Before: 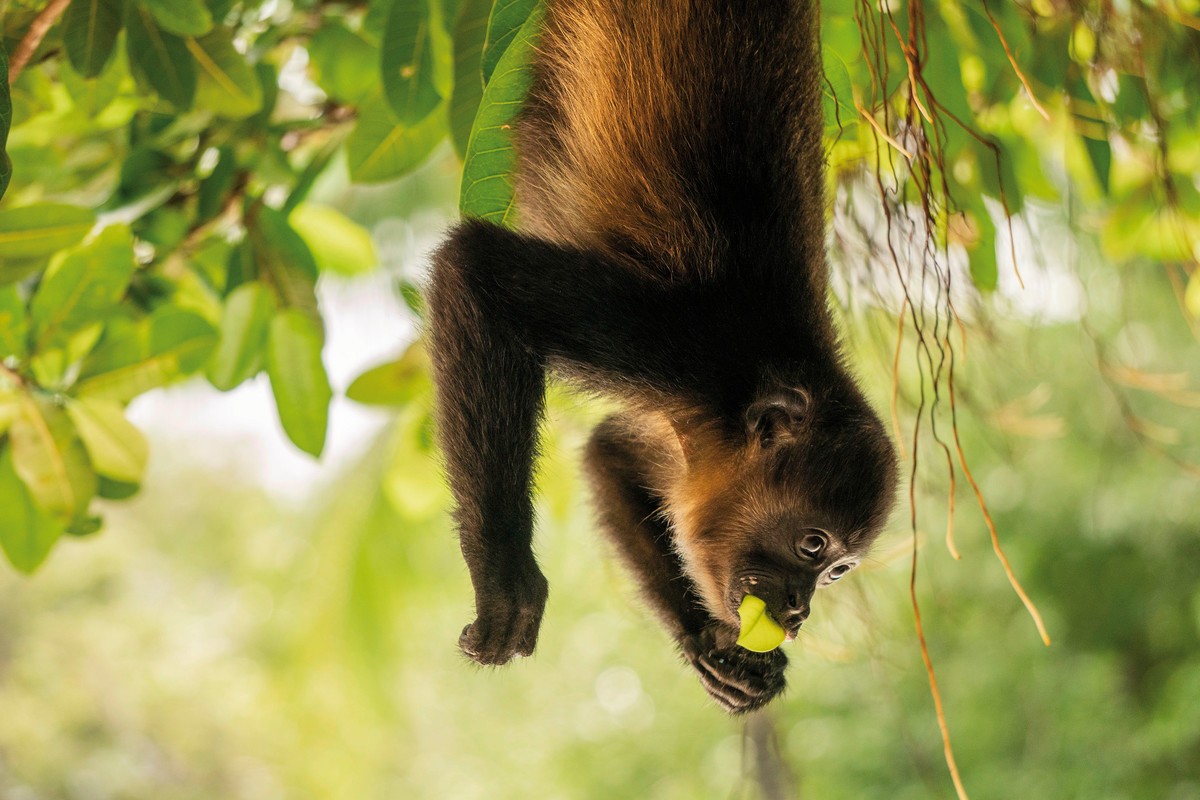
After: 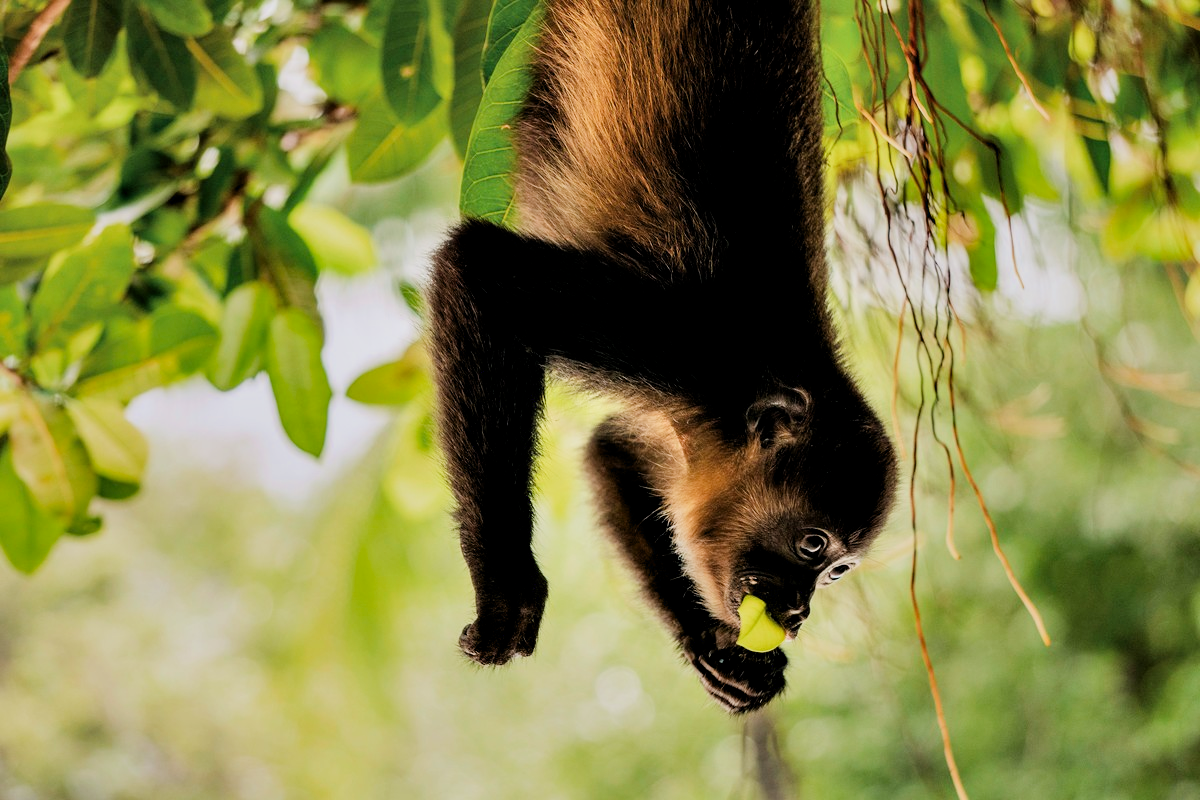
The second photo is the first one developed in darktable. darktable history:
filmic rgb: black relative exposure -7.65 EV, white relative exposure 4.56 EV, threshold 2.96 EV, hardness 3.61, enable highlight reconstruction true
contrast equalizer: y [[0.6 ×6], [0.55 ×6], [0 ×6], [0 ×6], [0 ×6]]
